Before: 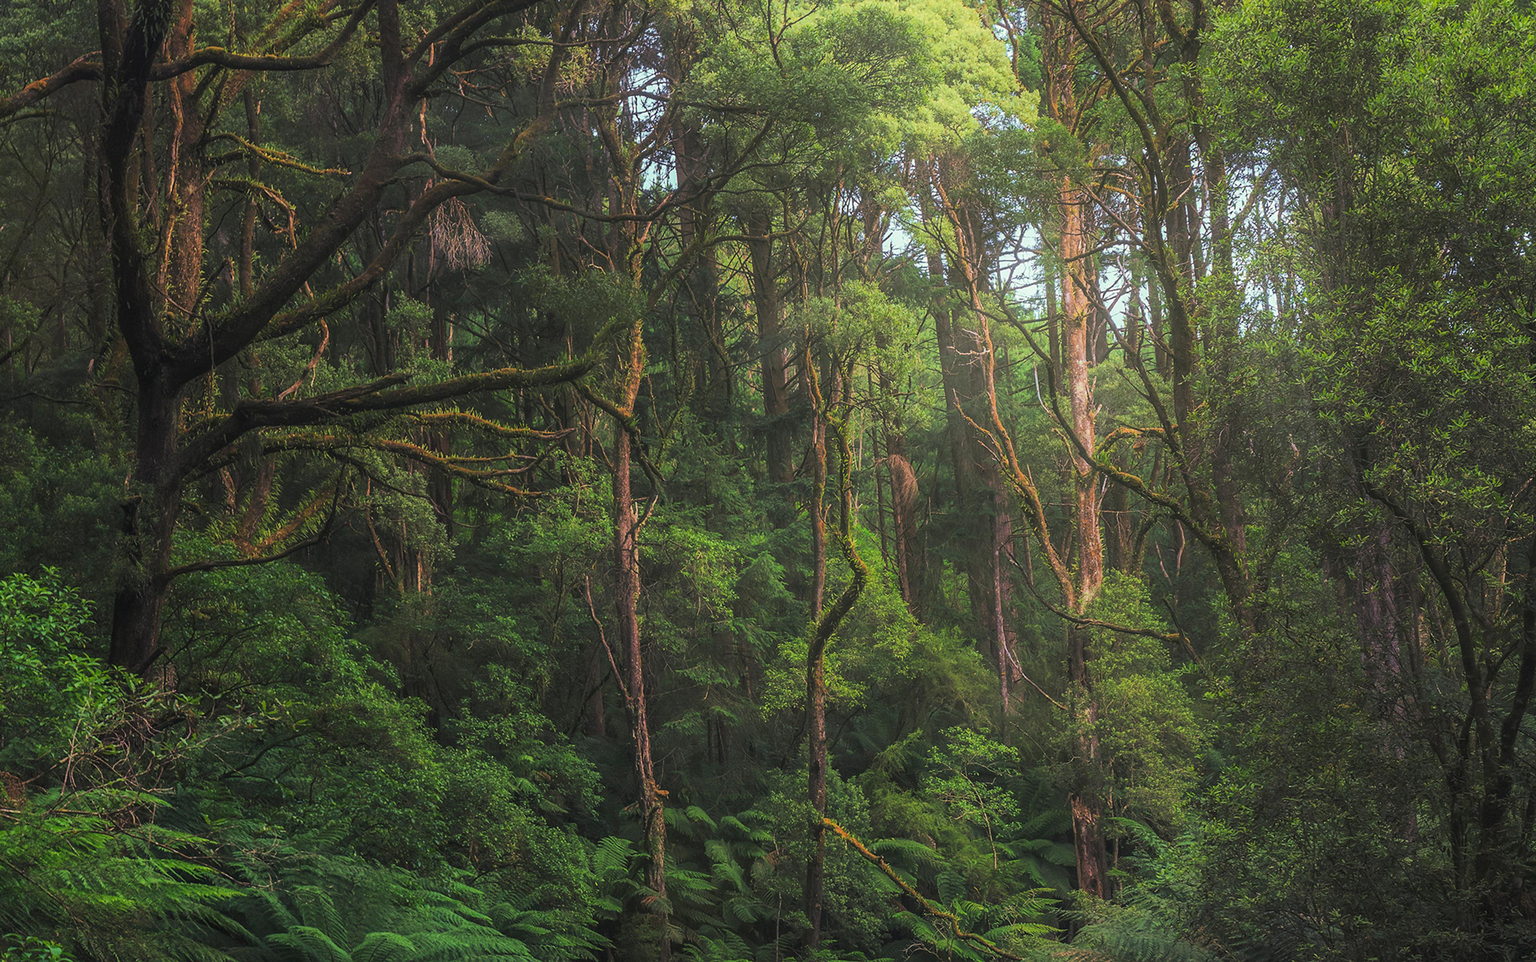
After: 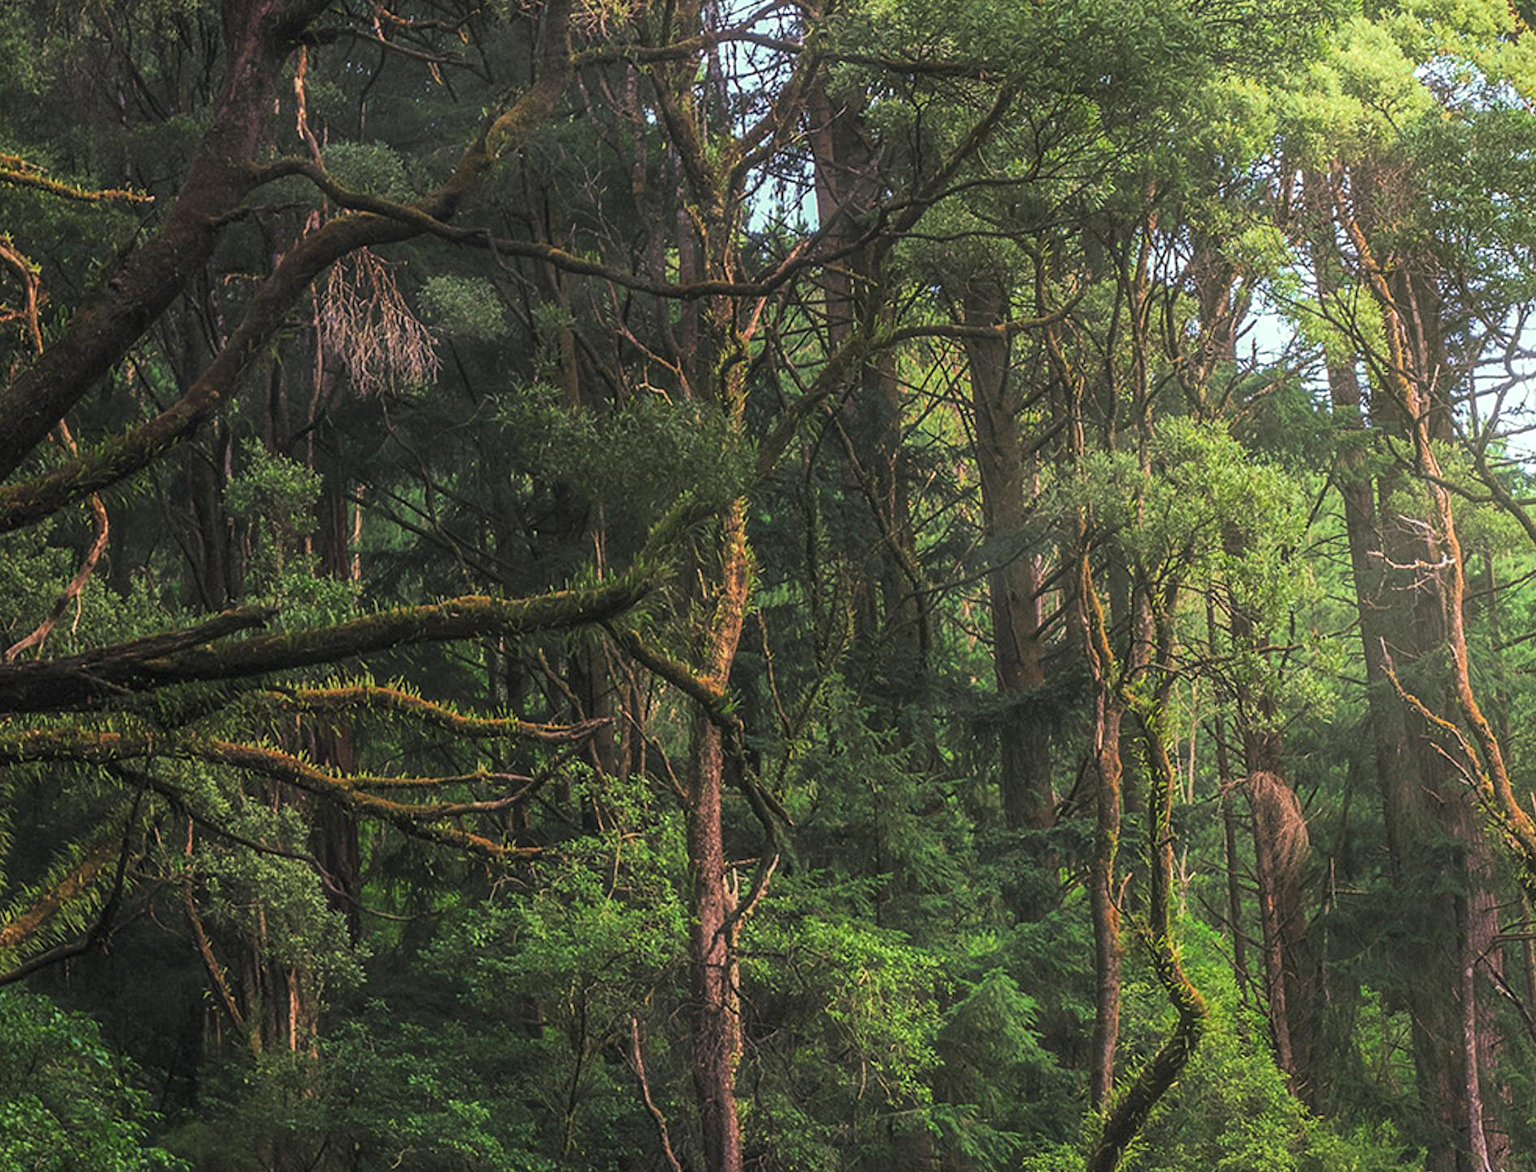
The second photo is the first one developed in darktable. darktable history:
local contrast: detail 130%
tone equalizer: on, module defaults
crop: left 17.963%, top 7.9%, right 32.928%, bottom 32.238%
exposure: black level correction 0, compensate highlight preservation false
